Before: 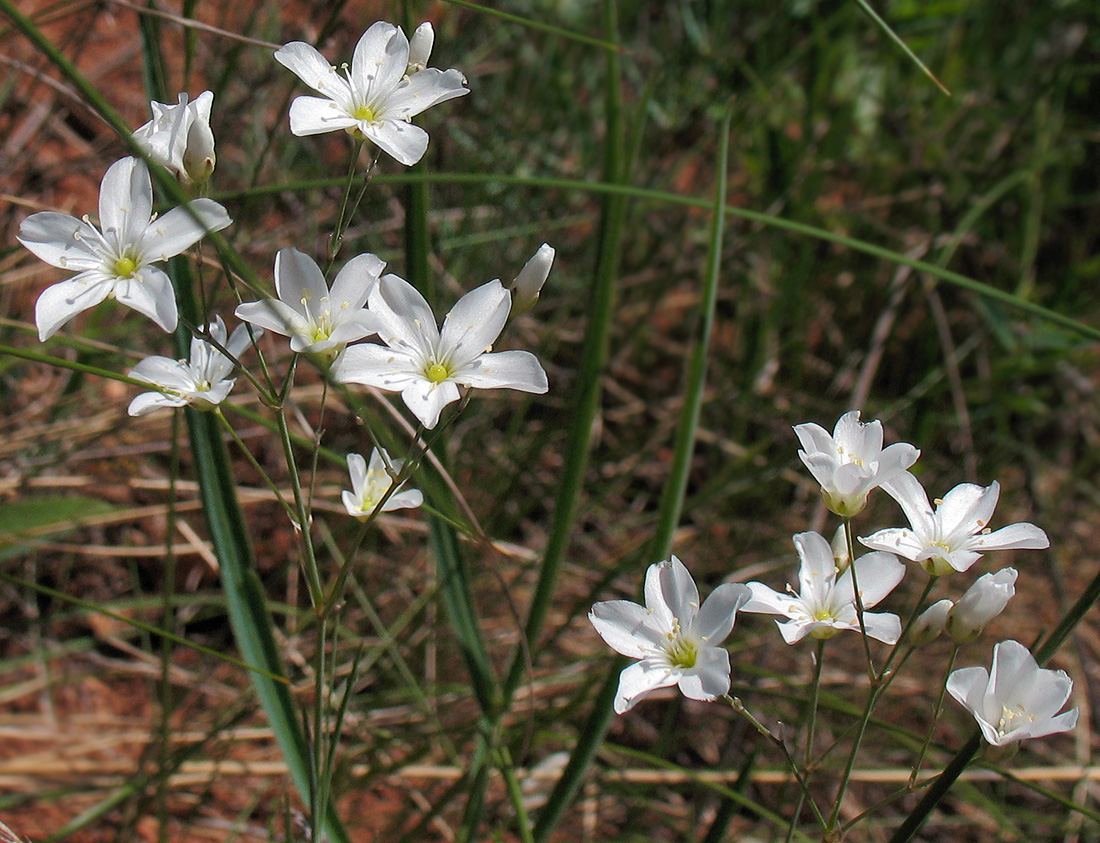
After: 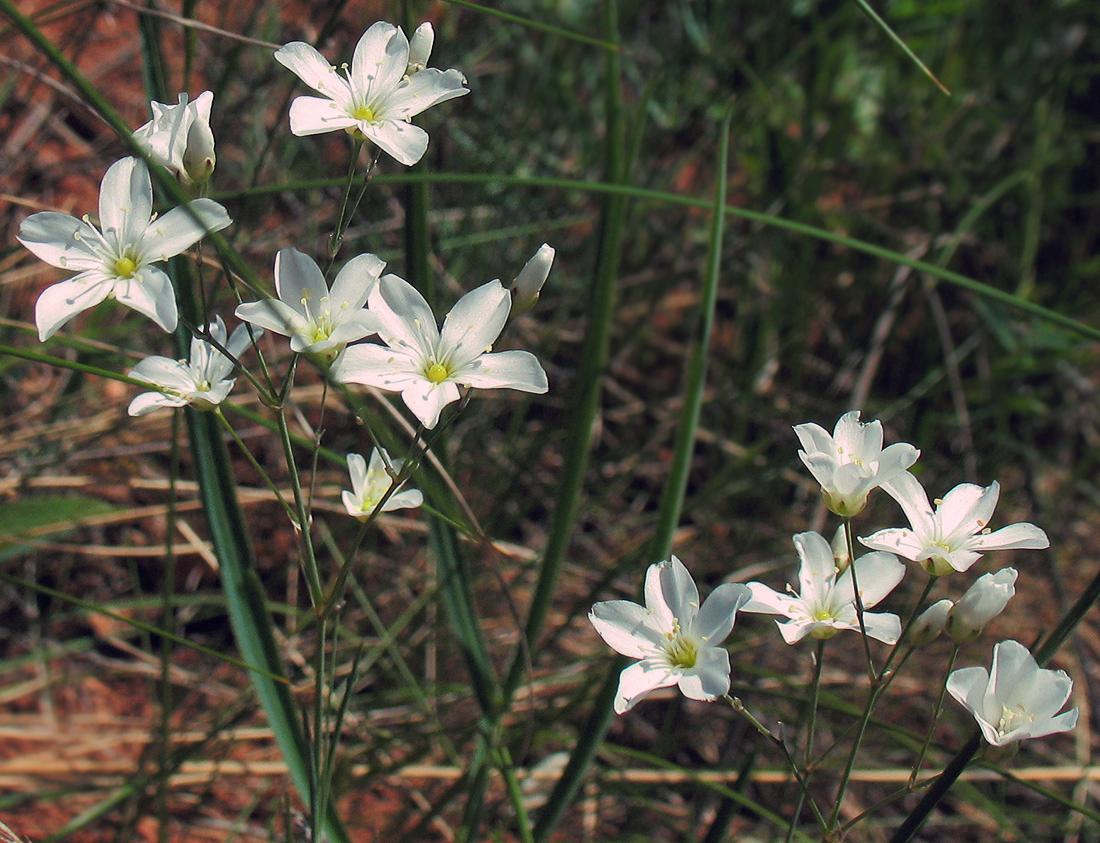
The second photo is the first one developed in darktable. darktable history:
tone curve: curves: ch0 [(0, 0) (0.003, 0.014) (0.011, 0.019) (0.025, 0.029) (0.044, 0.047) (0.069, 0.071) (0.1, 0.101) (0.136, 0.131) (0.177, 0.166) (0.224, 0.212) (0.277, 0.263) (0.335, 0.32) (0.399, 0.387) (0.468, 0.459) (0.543, 0.541) (0.623, 0.626) (0.709, 0.717) (0.801, 0.813) (0.898, 0.909) (1, 1)], preserve colors none
color look up table: target L [99.3, 97.57, 87.43, 87.37, 77.89, 72.48, 73.7, 56.98, 47.12, 10.75, 201.48, 87.12, 83.55, 80.06, 78.56, 68.86, 67.93, 68.64, 58.63, 48.96, 49.22, 41.65, 30.73, 30.12, 15.3, 95.98, 80.08, 68.48, 66.4, 61.97, 56.46, 57.4, 54.98, 50.45, 43.51, 47.54, 36.39, 35.65, 36.6, 32.42, 13.54, 1.608, 96.79, 88.54, 72.41, 69.59, 66.25, 46.19, 29.06], target a [-33.45, -43.03, -72.69, -68.1, -28.44, -24.8, -65.02, -48.41, -19.44, -10.79, 0, 1.55, 7.251, 17.54, 5.428, 43.05, 38.35, 19.14, 3.306, 53.62, 69.84, 63.68, 29.69, 3.442, 36.5, 18.07, 17.98, 25.23, 56.86, -3.195, 78.59, 79.04, 41.8, 0.939, 6.472, 69.97, 51.66, 31.37, 62.83, 33.99, 31.49, 9.013, -41.7, -56.39, -20.64, -40.58, -23.41, -27.04, -1.715], target b [95.02, 38.92, 78.08, 29.07, 59.59, 25.38, 63.71, 33.27, 38.46, 0.582, -0.001, 31.02, 8.893, 12.21, 67.84, 21.77, 64.65, 35.78, 4.503, 36.95, 61.09, 4.288, 36.94, 7.899, 8.988, 3.17, -12.21, -35.08, -33.79, -46.42, -17.84, -48.95, -0.985, -18.4, -48.28, -23.81, -86.33, -77.48, -51.66, -18.96, -42.88, -12.9, 6.267, -3.564, -9.769, -7.686, -35.32, -7.695, -35.12], num patches 49
